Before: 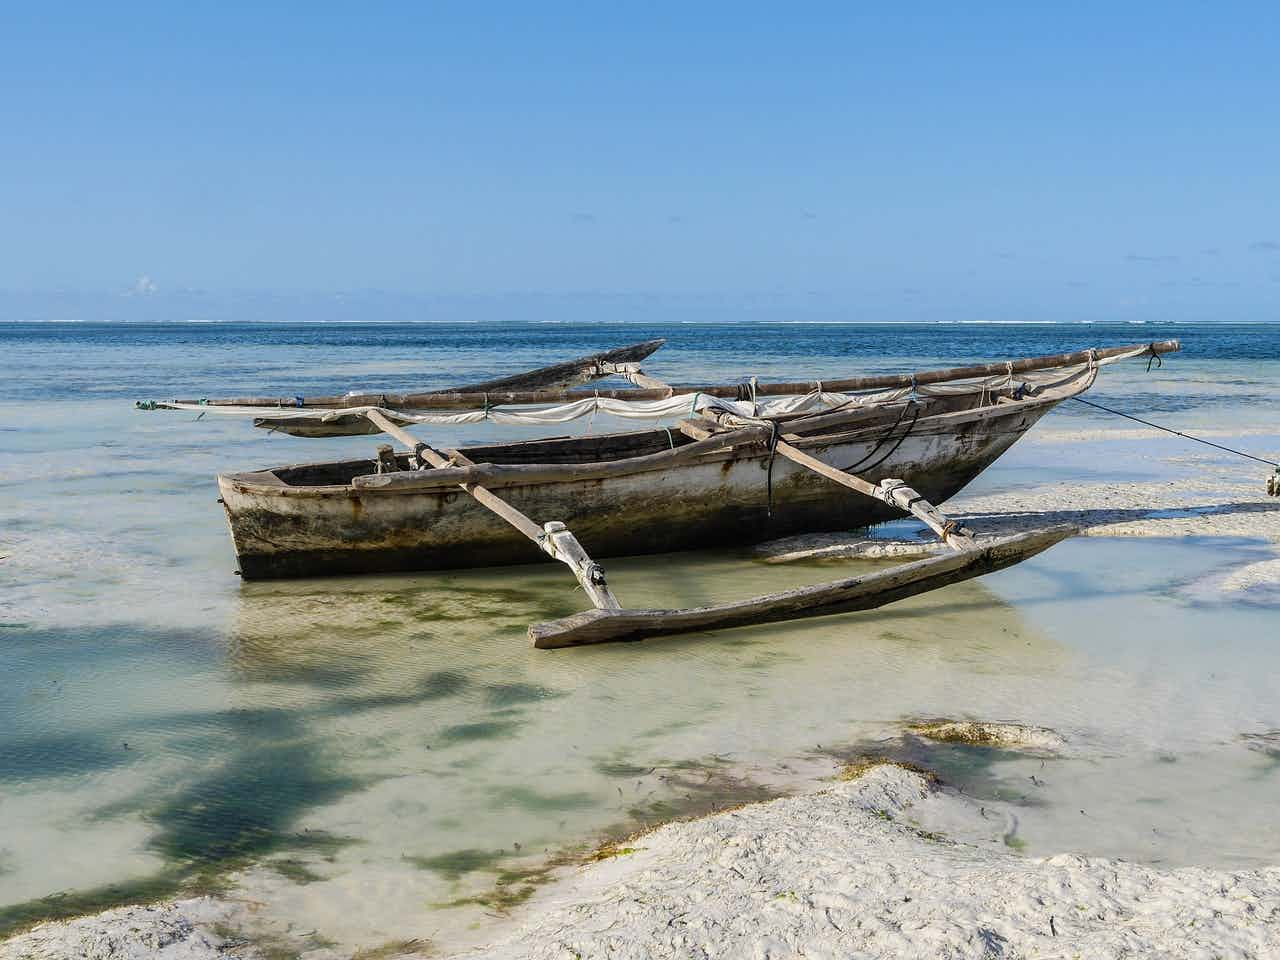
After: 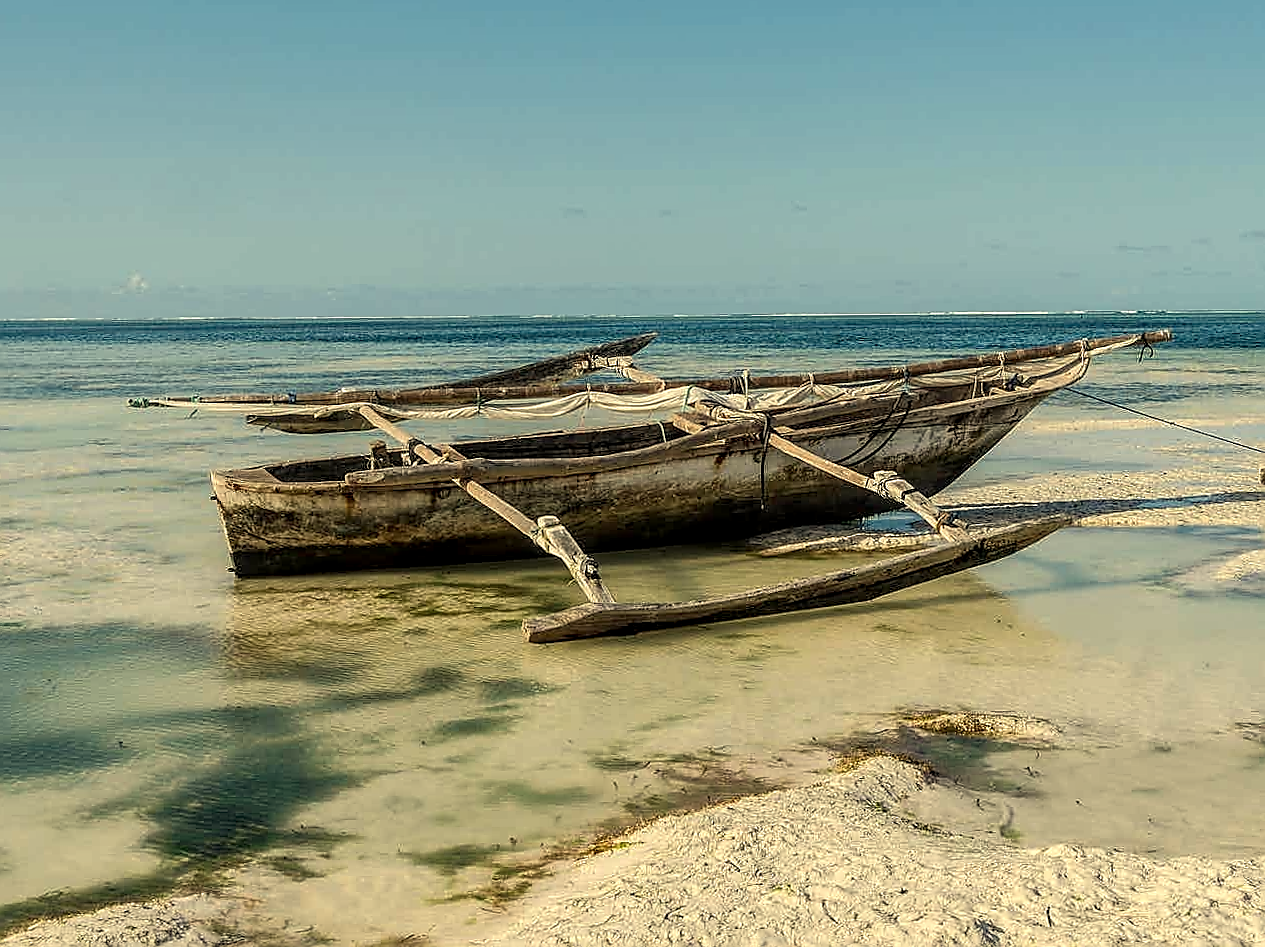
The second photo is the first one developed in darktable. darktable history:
local contrast: detail 130%
rotate and perspective: rotation -0.45°, automatic cropping original format, crop left 0.008, crop right 0.992, crop top 0.012, crop bottom 0.988
sharpen: radius 1.4, amount 1.25, threshold 0.7
white balance: red 1.08, blue 0.791
